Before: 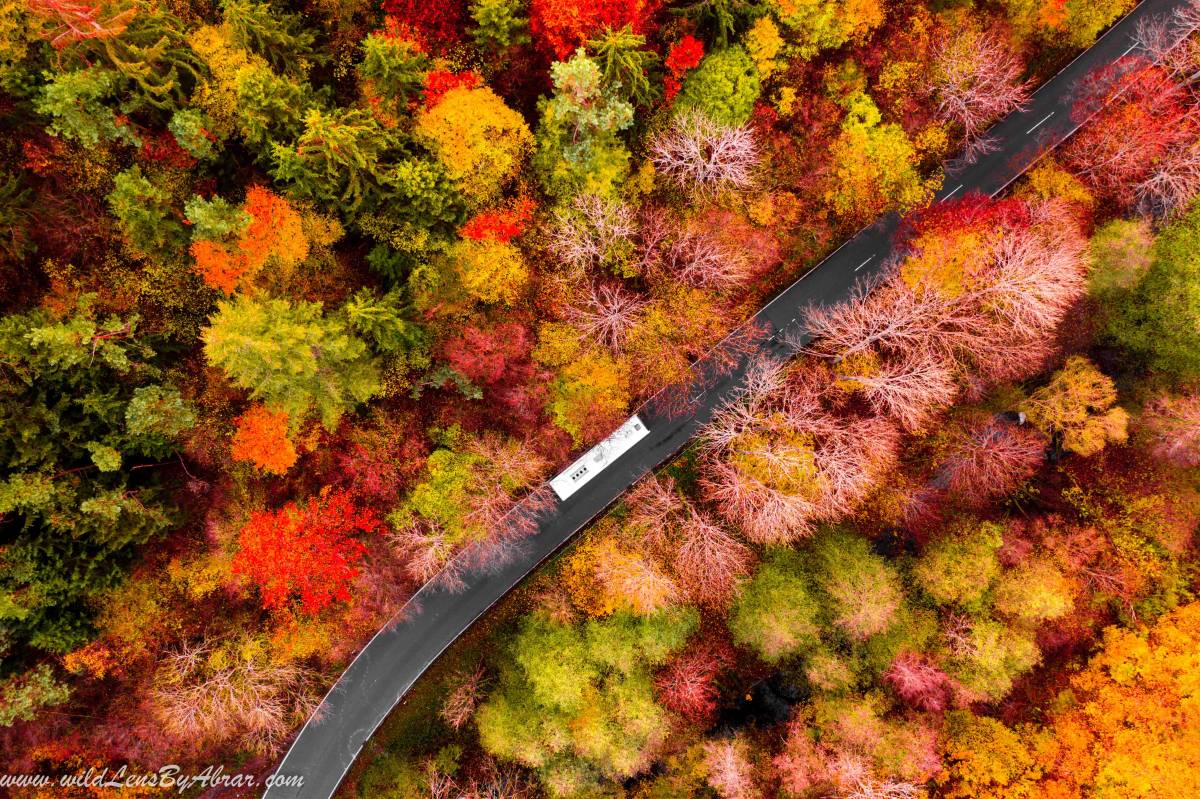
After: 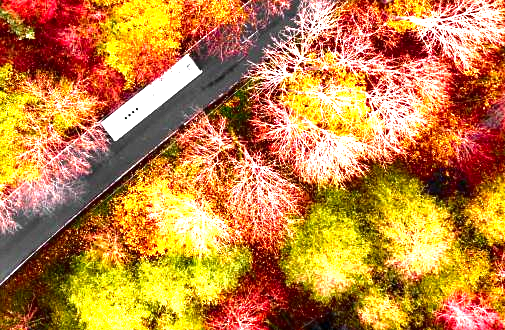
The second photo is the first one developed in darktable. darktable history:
sharpen: amount 0.212
crop: left 37.338%, top 45.076%, right 20.572%, bottom 13.536%
exposure: black level correction 0, exposure 1.696 EV, compensate highlight preservation false
contrast brightness saturation: brightness -0.211, saturation 0.085
local contrast: mode bilateral grid, contrast 20, coarseness 49, detail 119%, midtone range 0.2
